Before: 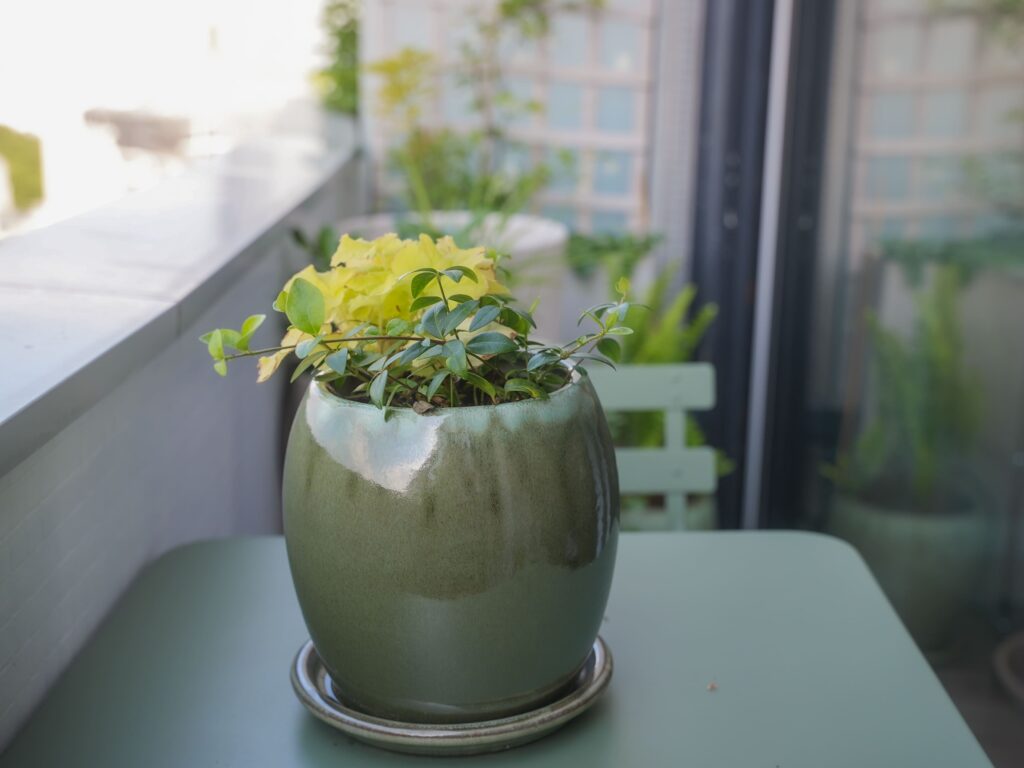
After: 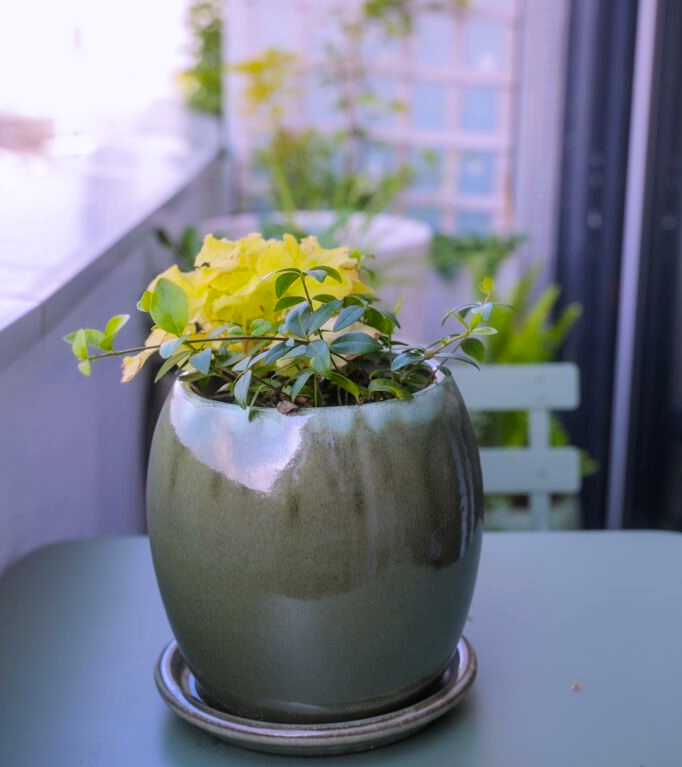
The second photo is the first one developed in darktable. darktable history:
crop and rotate: left 13.342%, right 19.991%
filmic rgb: black relative exposure -12 EV, white relative exposure 2.8 EV, threshold 3 EV, target black luminance 0%, hardness 8.06, latitude 70.41%, contrast 1.14, highlights saturation mix 10%, shadows ↔ highlights balance -0.388%, color science v4 (2020), iterations of high-quality reconstruction 10, contrast in shadows soft, contrast in highlights soft, enable highlight reconstruction true
white balance: red 1.042, blue 1.17
